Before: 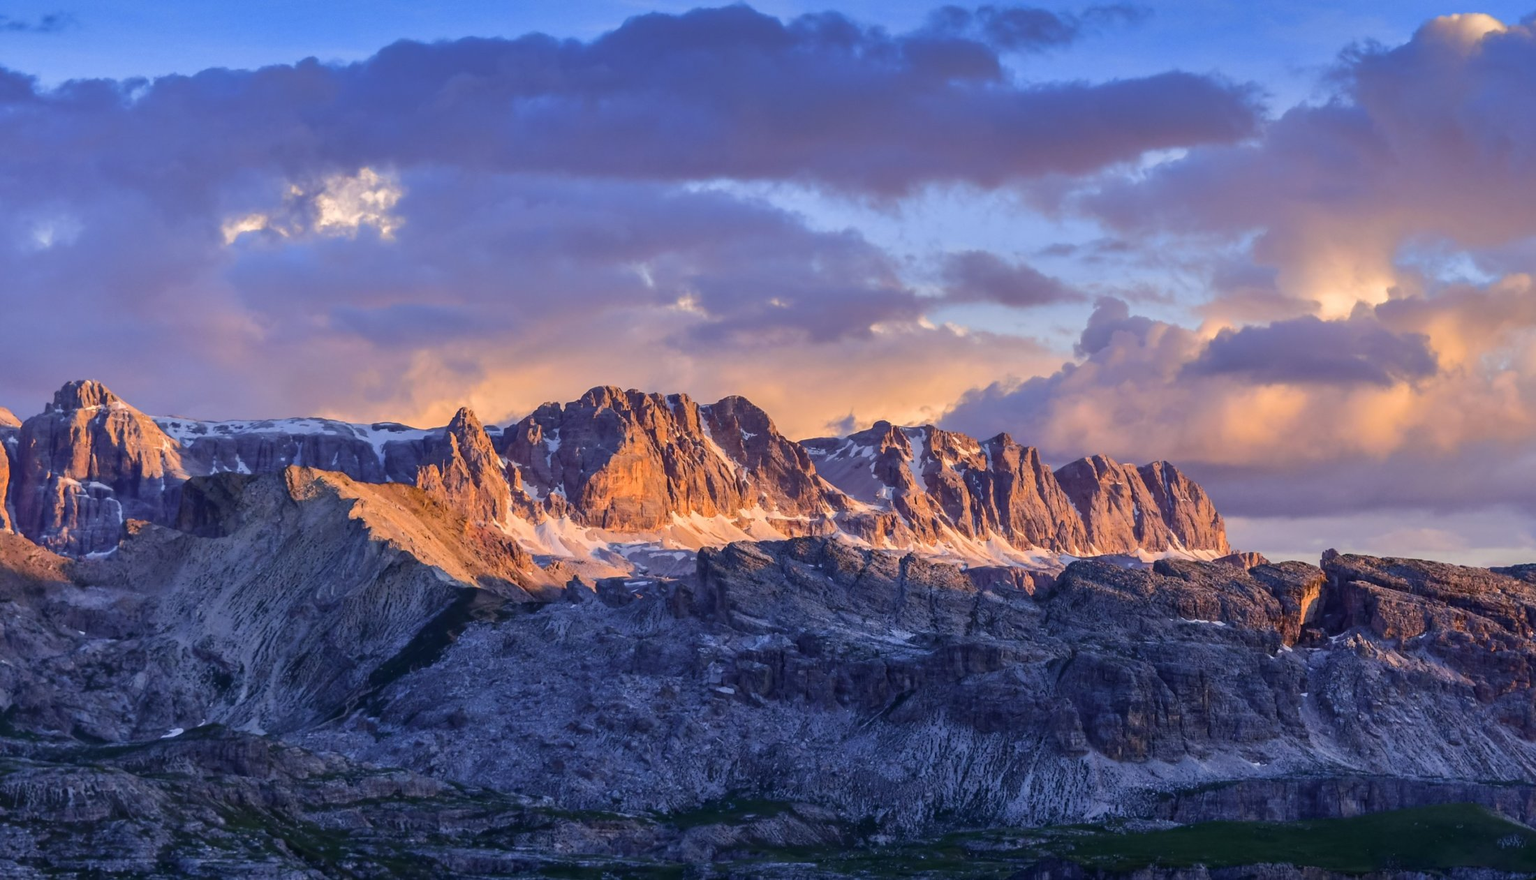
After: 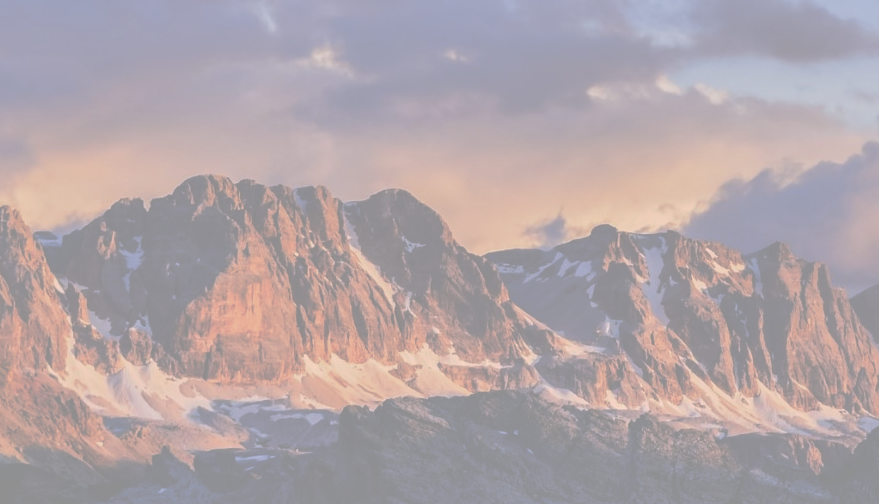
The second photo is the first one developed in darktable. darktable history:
crop: left 30%, top 30%, right 30%, bottom 30%
local contrast: mode bilateral grid, contrast 20, coarseness 50, detail 120%, midtone range 0.2
tone curve: curves: ch0 [(0, 0) (0.003, 0.6) (0.011, 0.6) (0.025, 0.601) (0.044, 0.601) (0.069, 0.601) (0.1, 0.601) (0.136, 0.602) (0.177, 0.605) (0.224, 0.609) (0.277, 0.615) (0.335, 0.625) (0.399, 0.633) (0.468, 0.654) (0.543, 0.676) (0.623, 0.71) (0.709, 0.753) (0.801, 0.802) (0.898, 0.85) (1, 1)], preserve colors none
